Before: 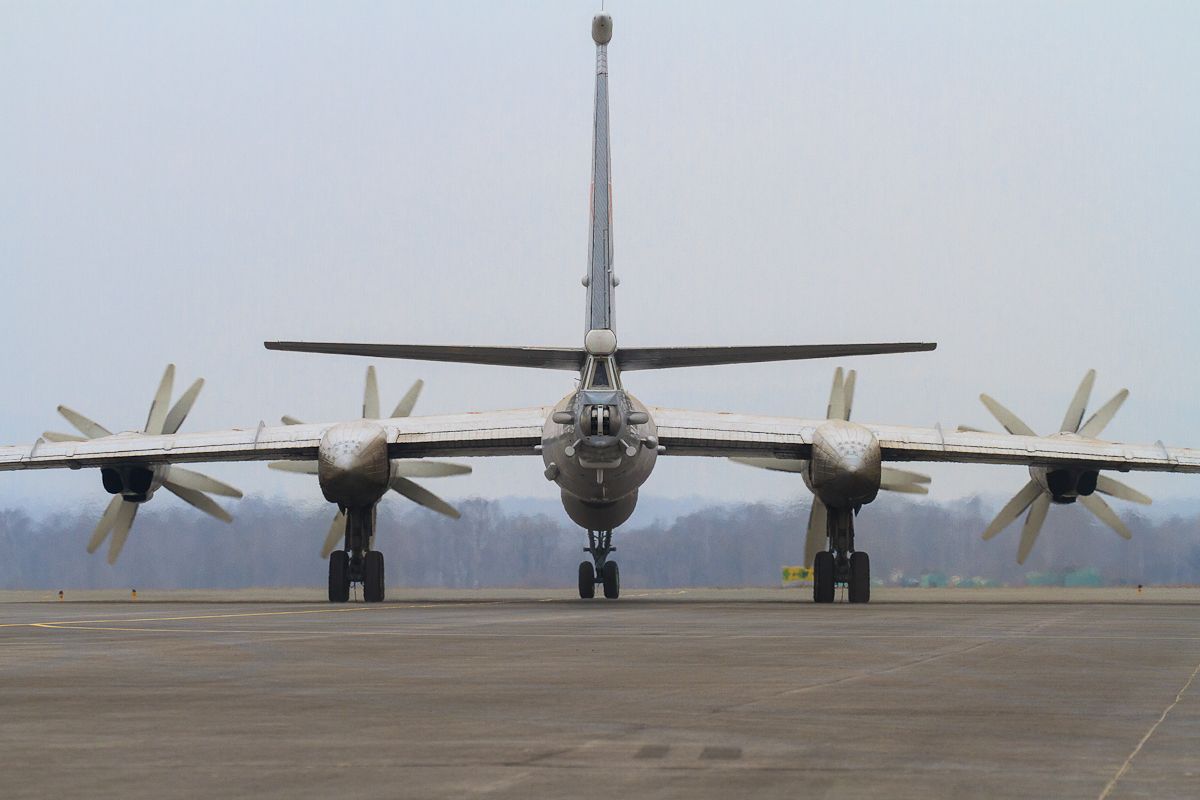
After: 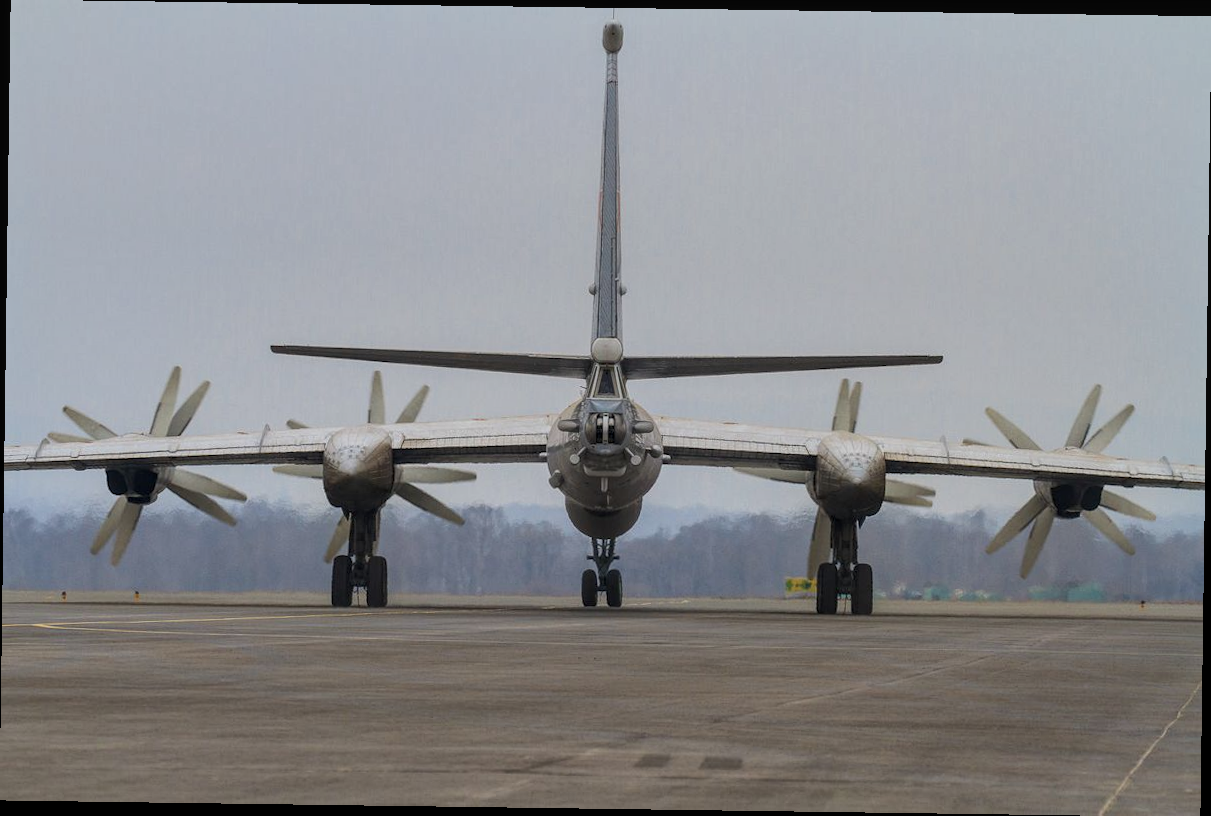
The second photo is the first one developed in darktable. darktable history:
rotate and perspective: rotation 0.8°, automatic cropping off
graduated density: rotation 5.63°, offset 76.9
local contrast: highlights 99%, shadows 86%, detail 160%, midtone range 0.2
